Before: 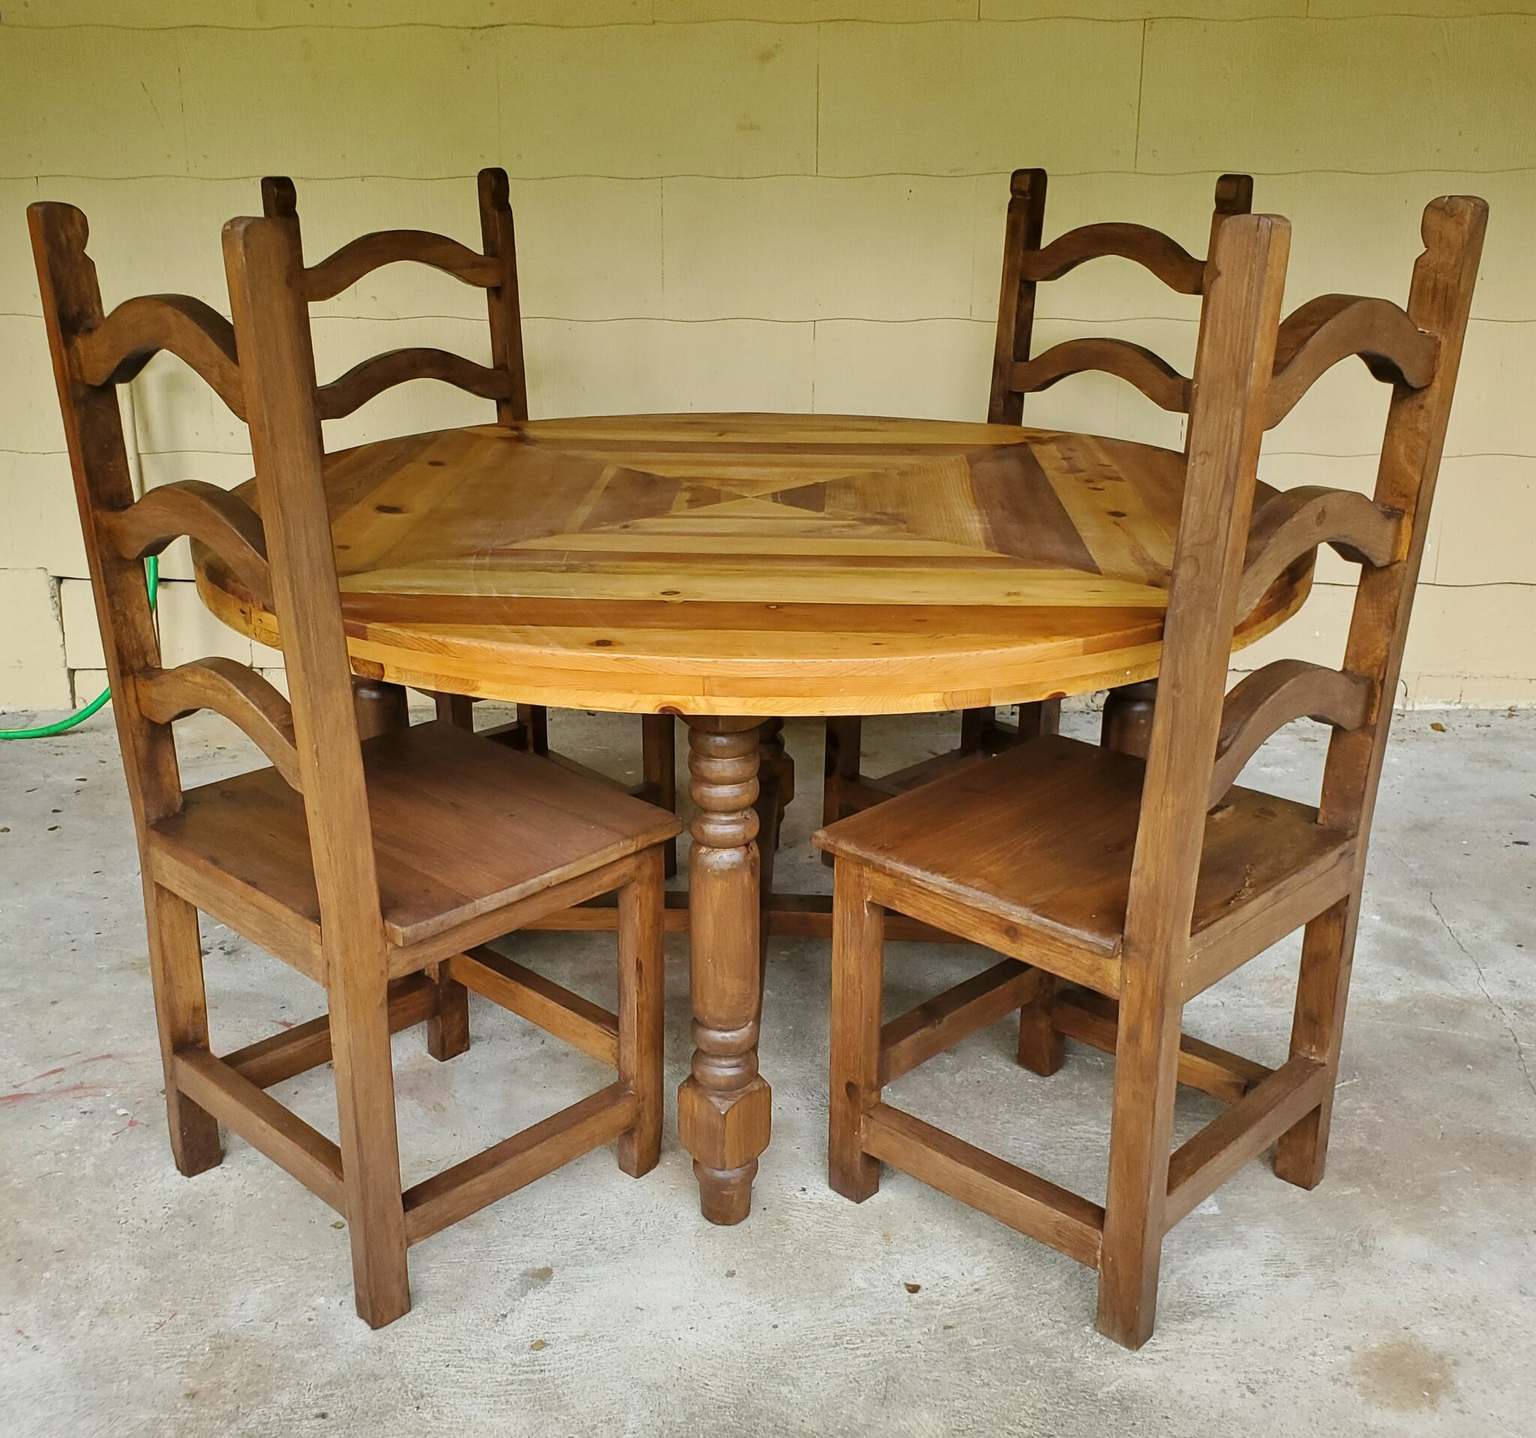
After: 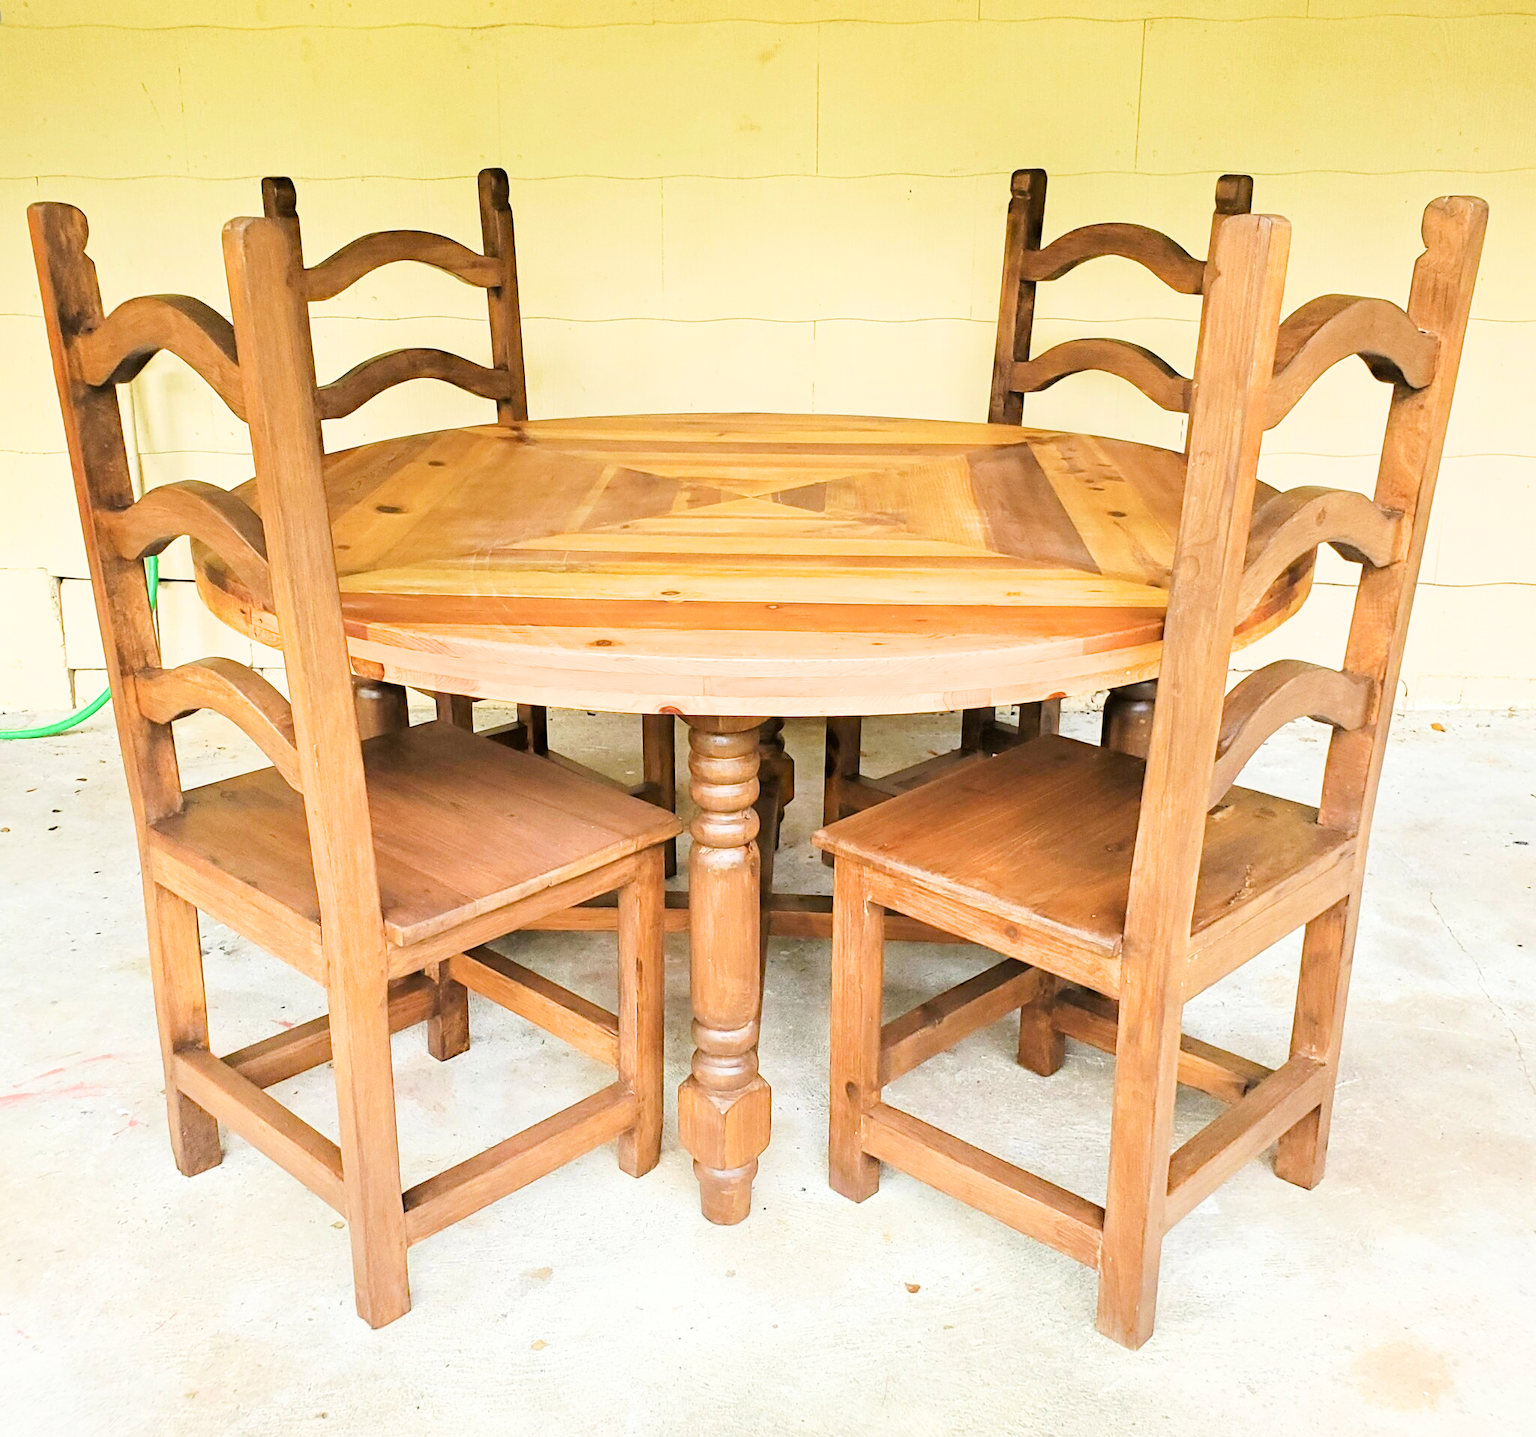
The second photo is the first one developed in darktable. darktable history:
shadows and highlights: shadows -70, highlights 35.67, soften with gaussian
filmic rgb: black relative exposure -8.02 EV, white relative exposure 4.06 EV, hardness 4.14, iterations of high-quality reconstruction 0
haze removal: compatibility mode true, adaptive false
exposure: black level correction 0, exposure 1.908 EV, compensate highlight preservation false
